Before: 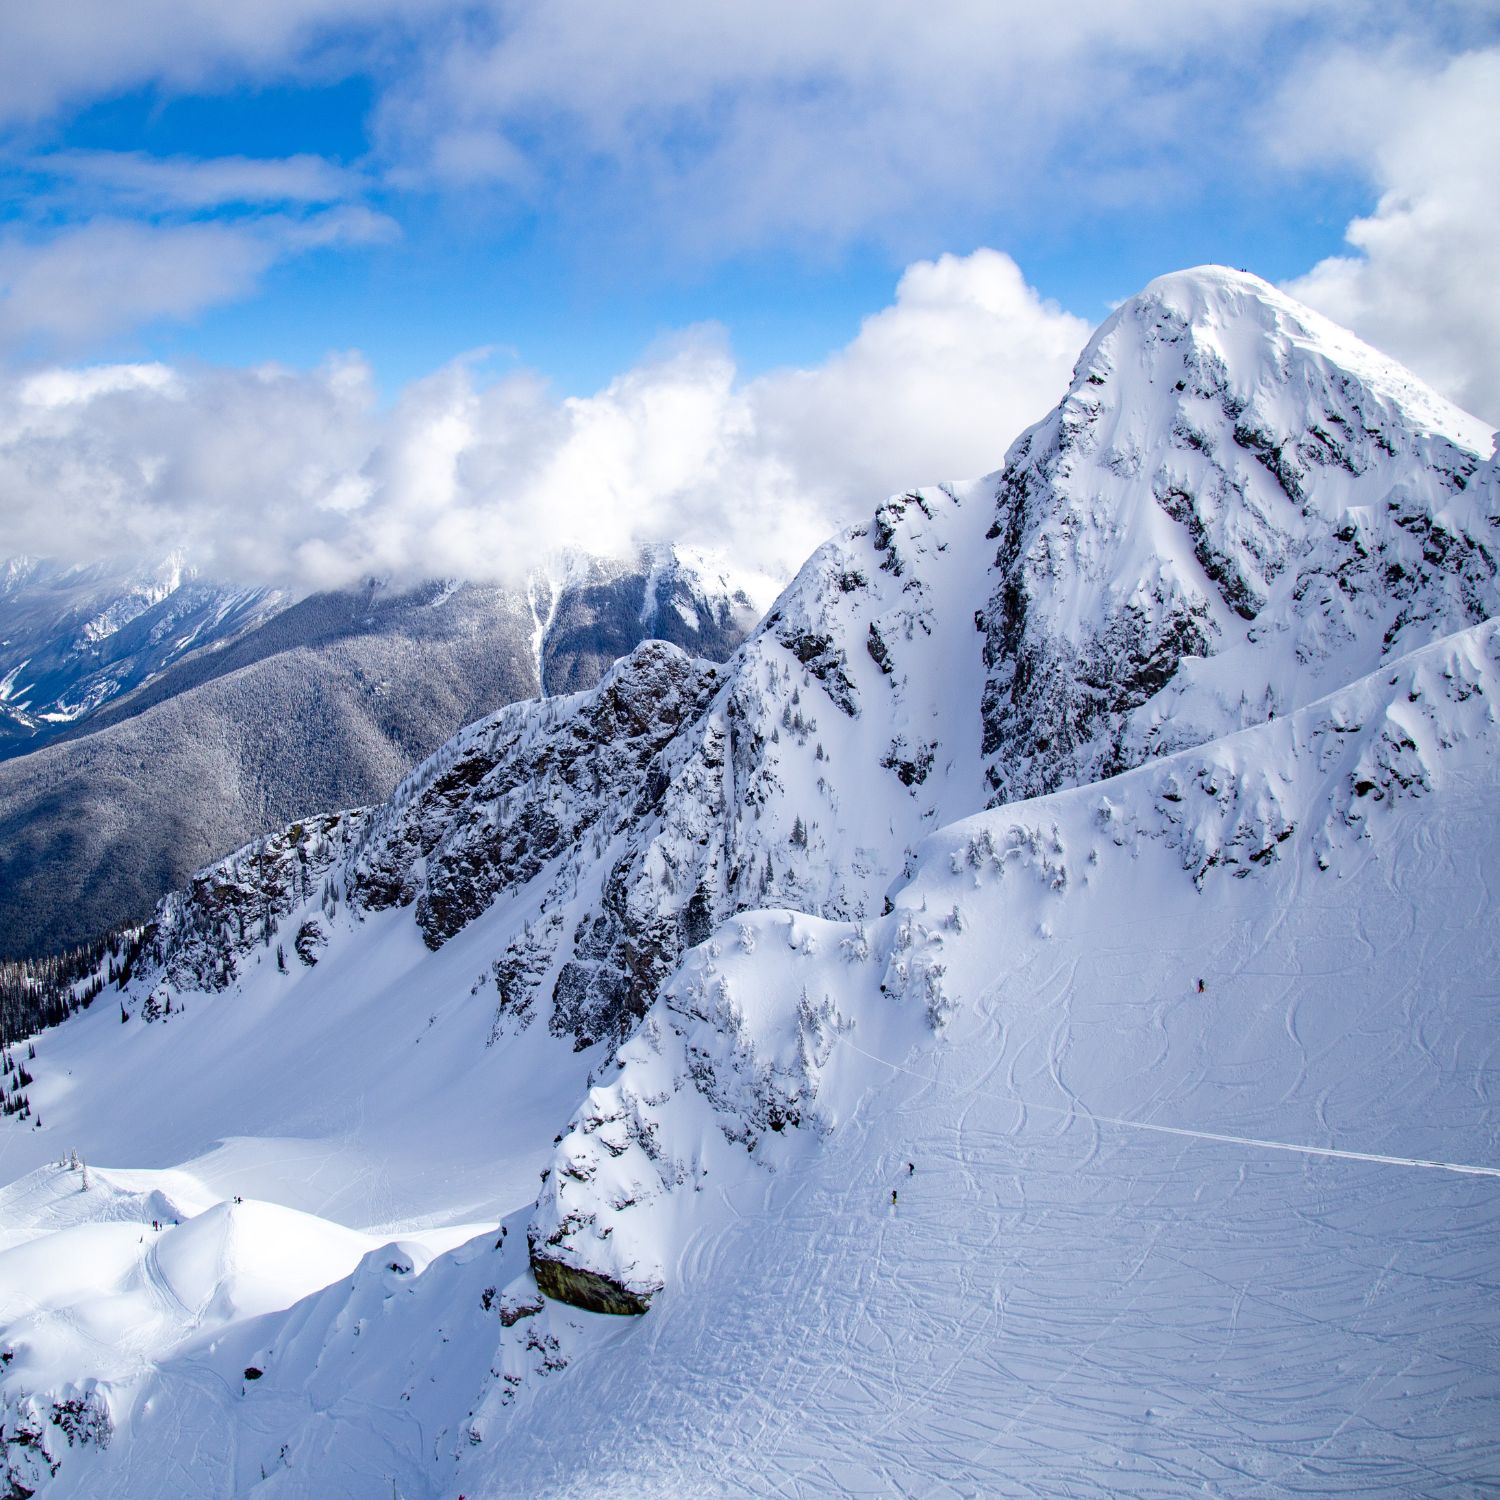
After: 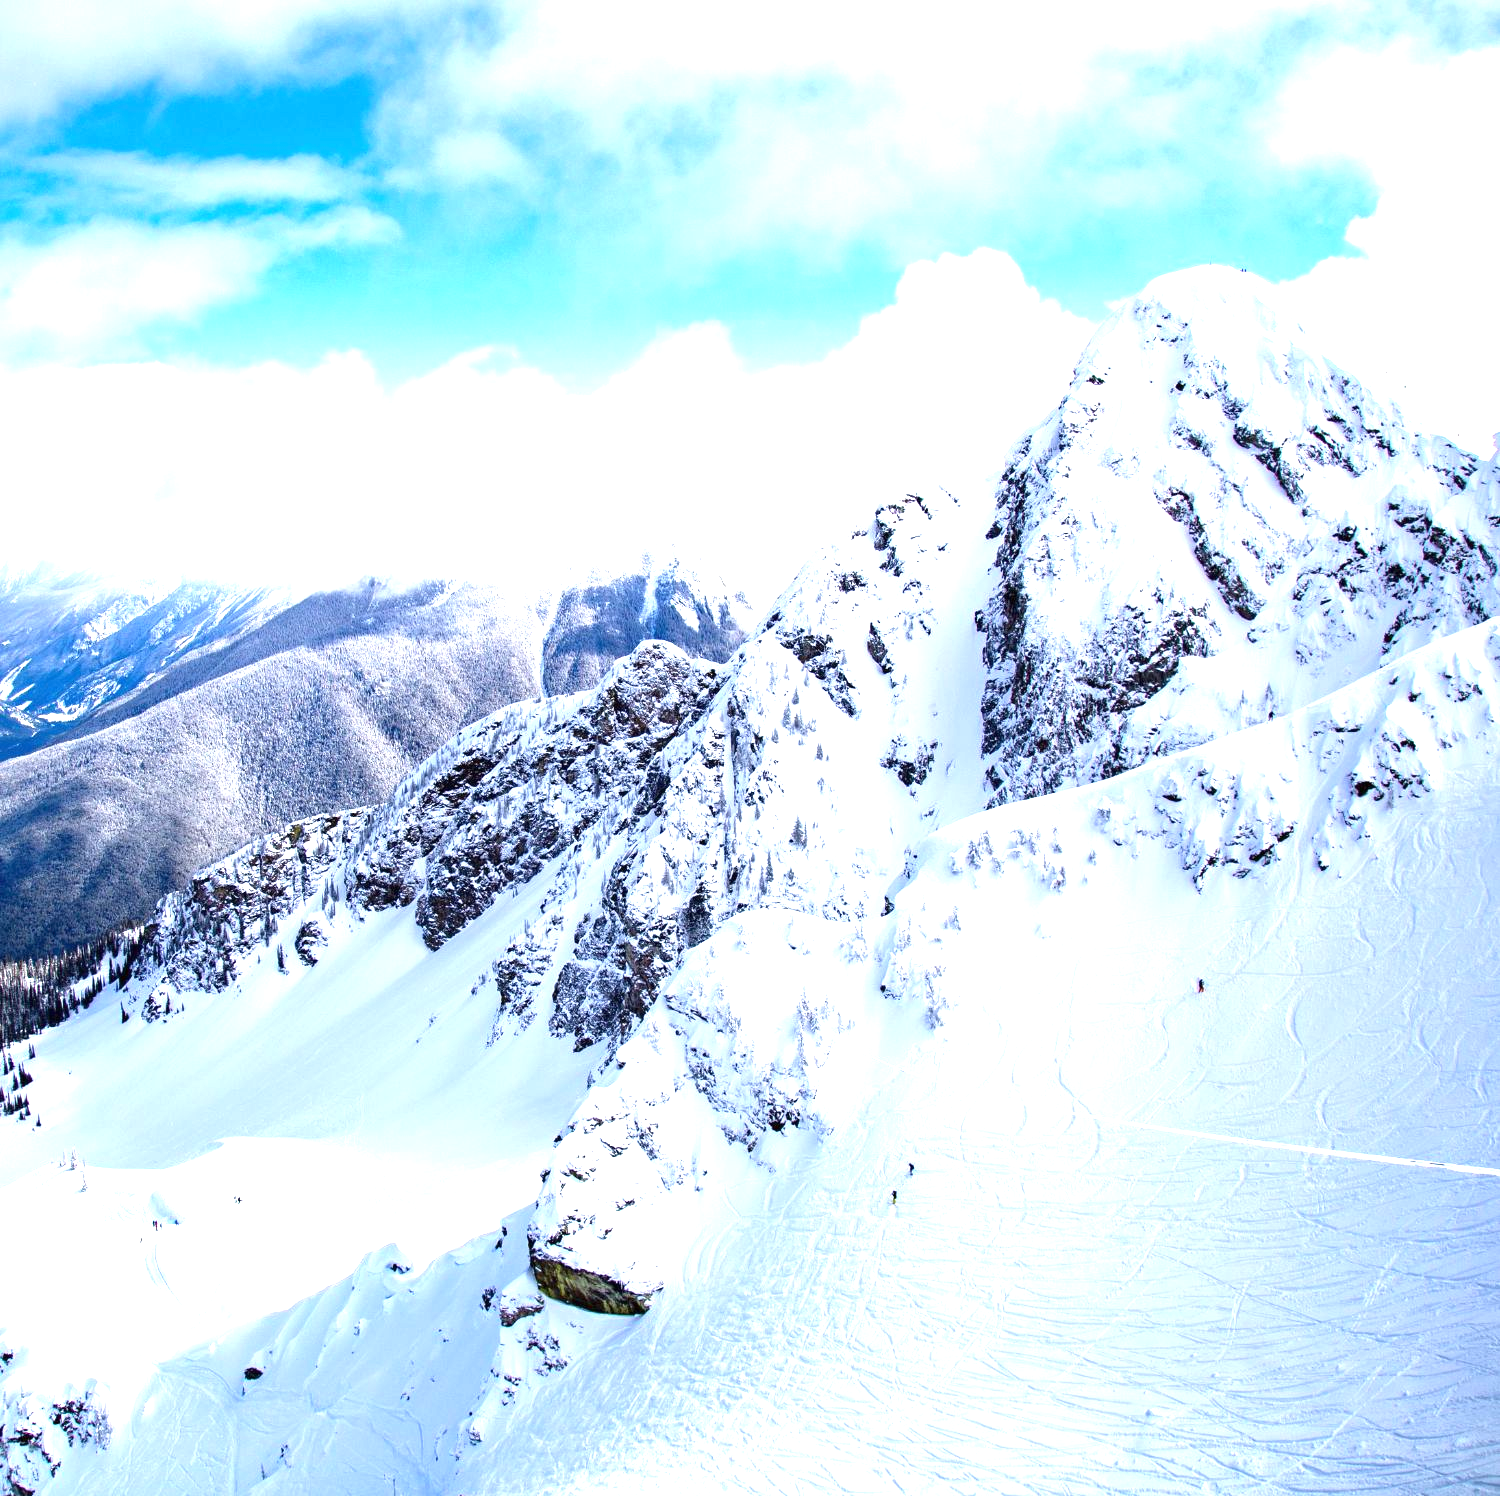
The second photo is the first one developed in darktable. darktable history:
crop: top 0.05%, bottom 0.098%
exposure: black level correction 0, exposure 1.45 EV, compensate exposure bias true, compensate highlight preservation false
